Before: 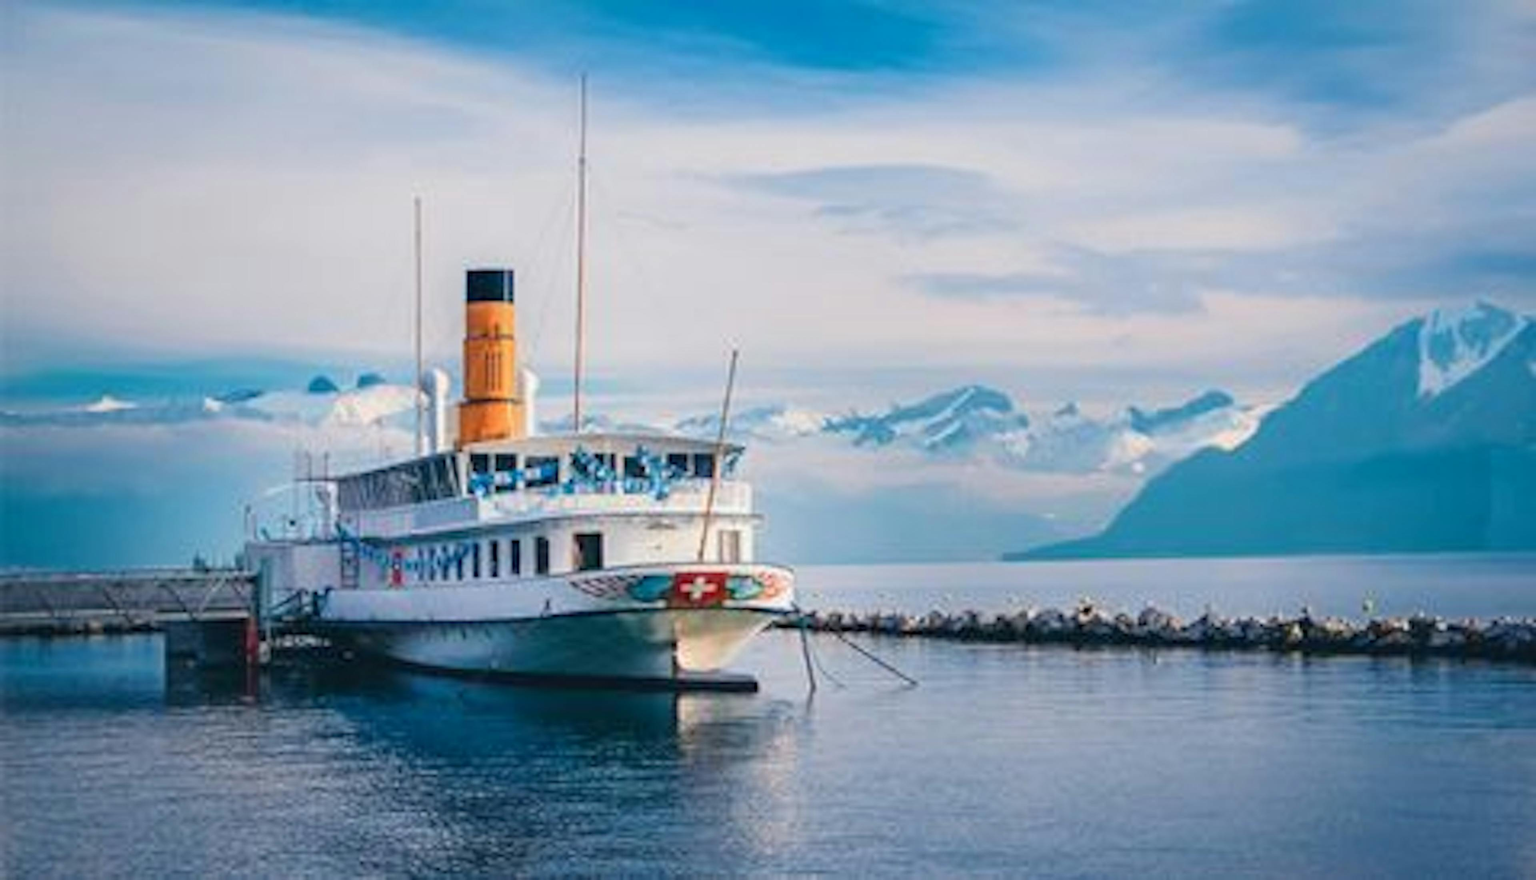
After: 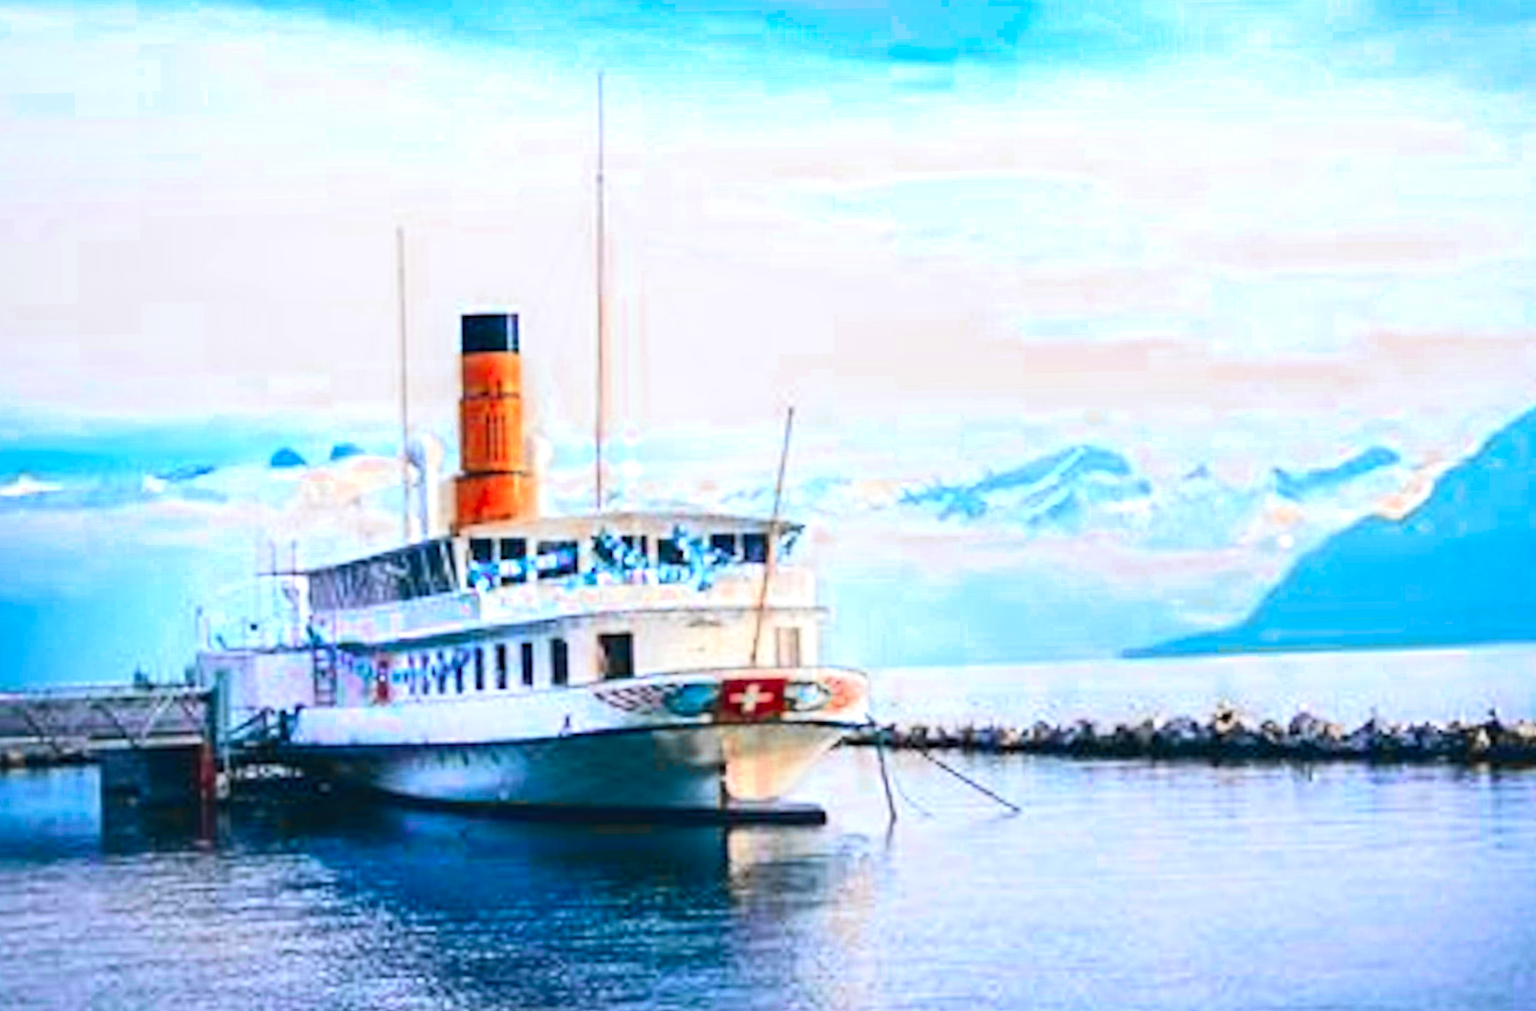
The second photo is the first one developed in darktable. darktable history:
crop and rotate: angle 1°, left 4.281%, top 0.642%, right 11.383%, bottom 2.486%
tone equalizer: -8 EV -0.417 EV, -7 EV -0.389 EV, -6 EV -0.333 EV, -5 EV -0.222 EV, -3 EV 0.222 EV, -2 EV 0.333 EV, -1 EV 0.389 EV, +0 EV 0.417 EV, edges refinement/feathering 500, mask exposure compensation -1.57 EV, preserve details no
contrast brightness saturation: contrast 0.2, brightness 0.15, saturation 0.14
color zones: curves: ch0 [(0, 0.363) (0.128, 0.373) (0.25, 0.5) (0.402, 0.407) (0.521, 0.525) (0.63, 0.559) (0.729, 0.662) (0.867, 0.471)]; ch1 [(0, 0.515) (0.136, 0.618) (0.25, 0.5) (0.378, 0) (0.516, 0) (0.622, 0.593) (0.737, 0.819) (0.87, 0.593)]; ch2 [(0, 0.529) (0.128, 0.471) (0.282, 0.451) (0.386, 0.662) (0.516, 0.525) (0.633, 0.554) (0.75, 0.62) (0.875, 0.441)]
